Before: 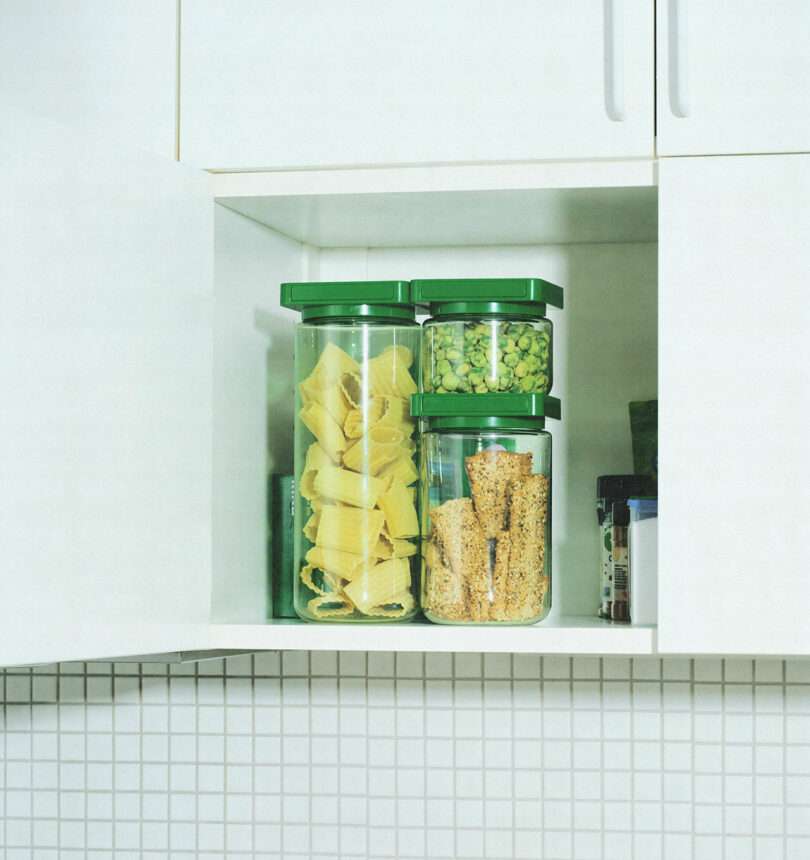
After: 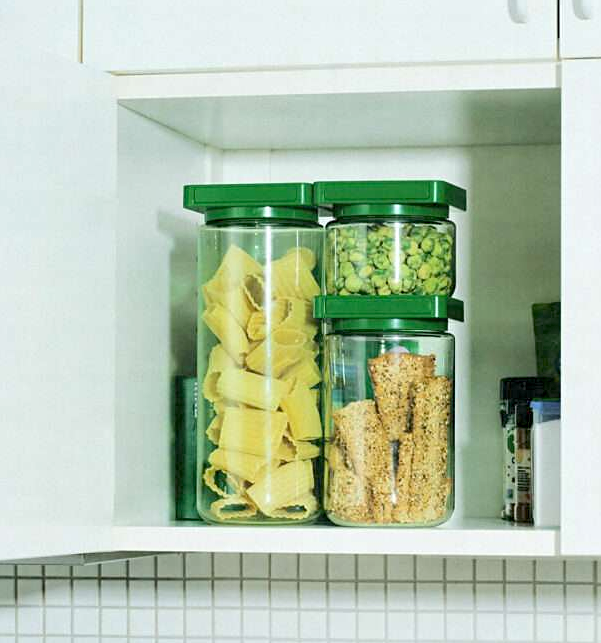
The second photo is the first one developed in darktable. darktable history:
sharpen: amount 0.204
contrast equalizer: octaves 7, y [[0.6 ×6], [0.55 ×6], [0 ×6], [0 ×6], [0 ×6]], mix 0.163
crop and rotate: left 11.993%, top 11.43%, right 13.732%, bottom 13.79%
exposure: black level correction 0.013, compensate highlight preservation false
